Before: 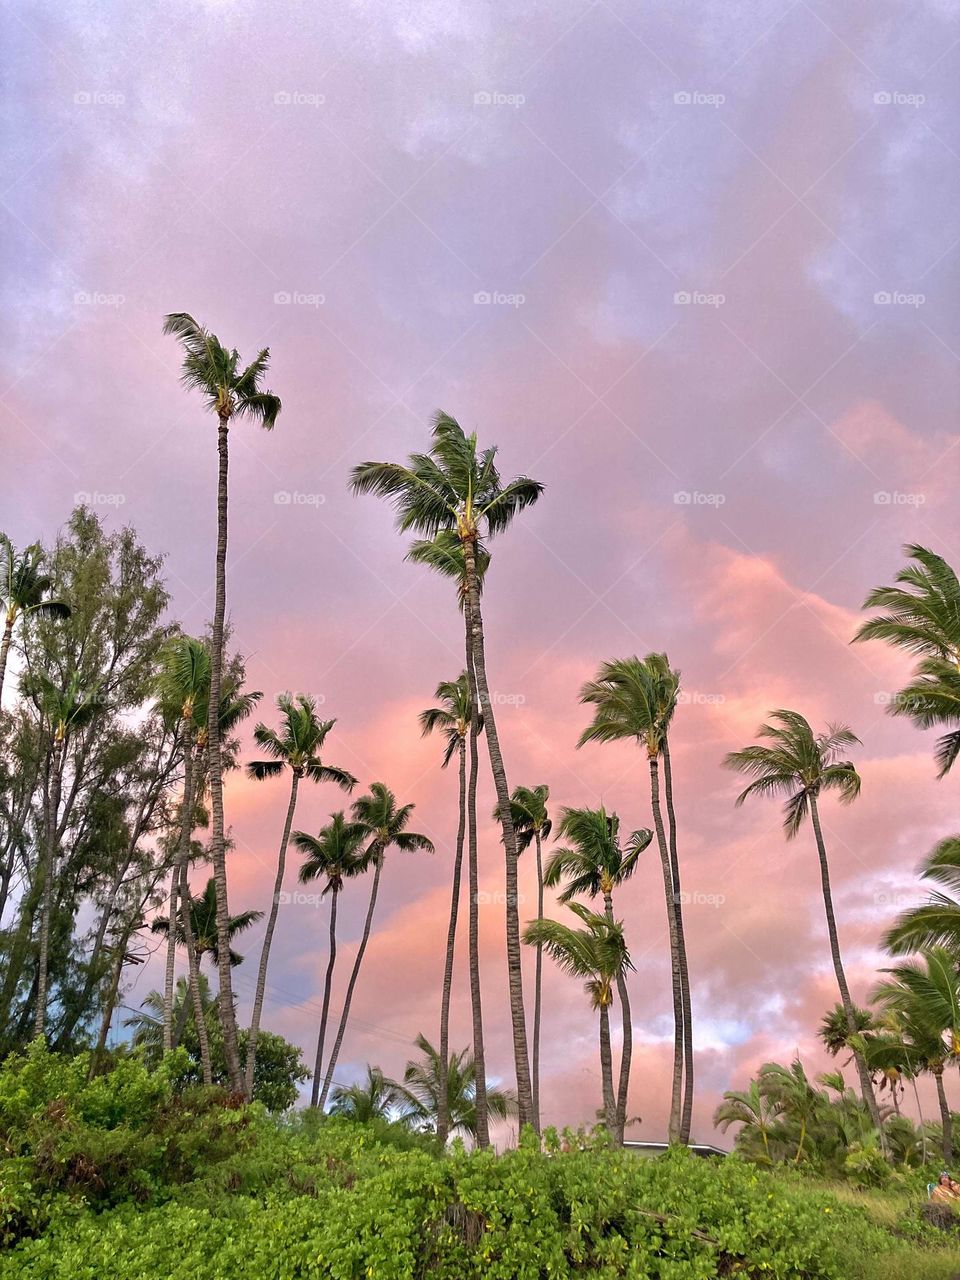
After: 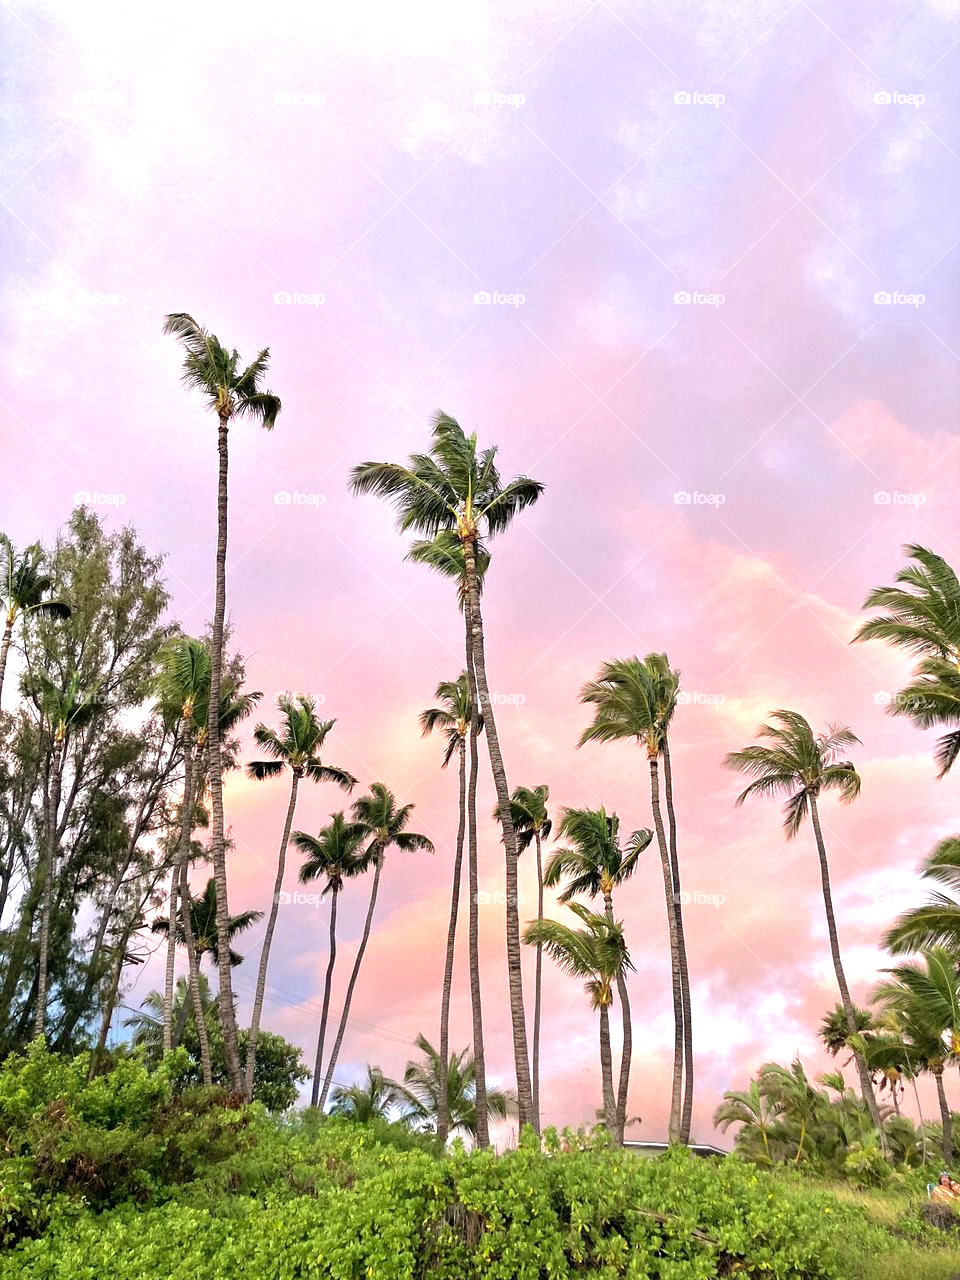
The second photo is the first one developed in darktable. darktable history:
tone equalizer: -8 EV -0.728 EV, -7 EV -0.672 EV, -6 EV -0.568 EV, -5 EV -0.388 EV, -3 EV 0.394 EV, -2 EV 0.6 EV, -1 EV 0.692 EV, +0 EV 0.754 EV
